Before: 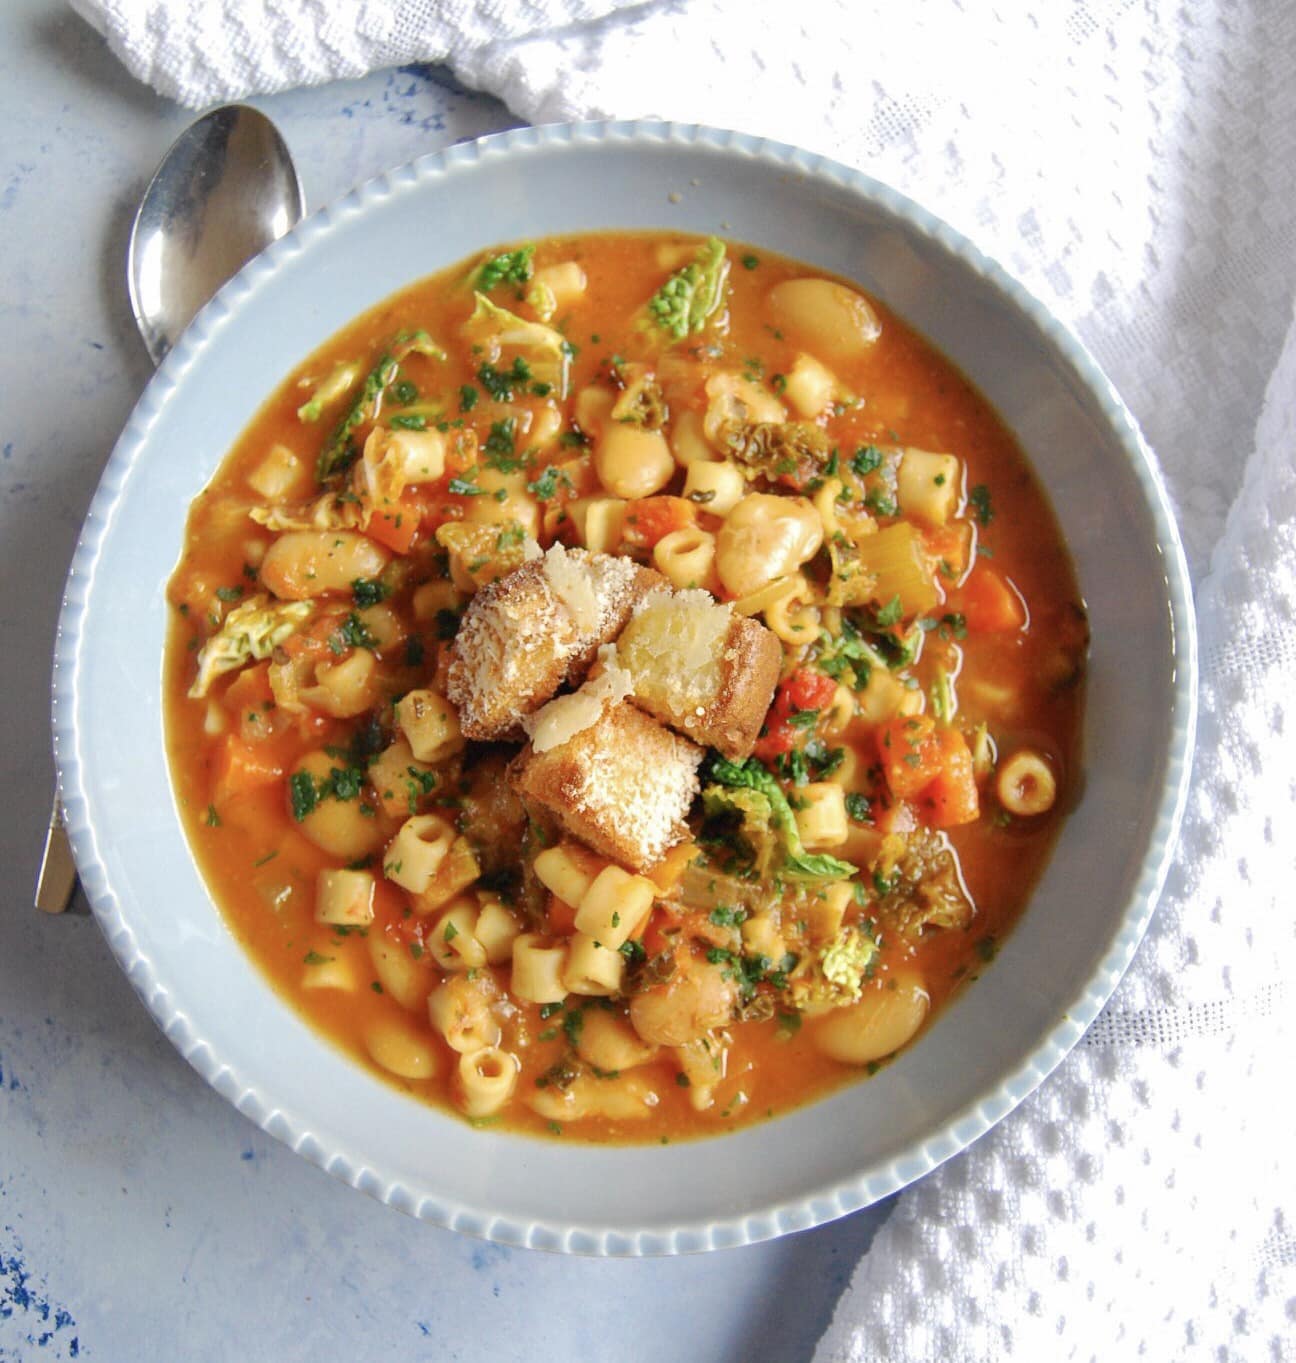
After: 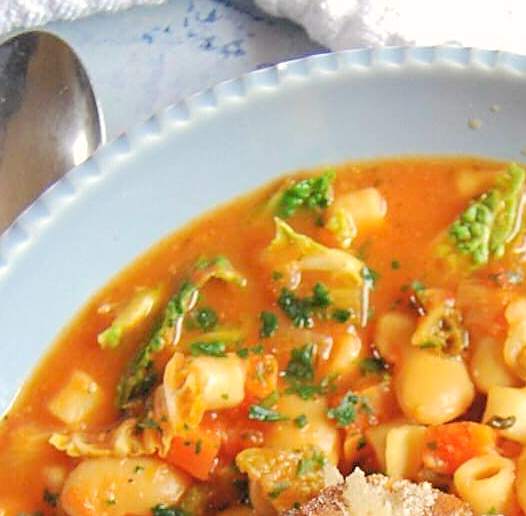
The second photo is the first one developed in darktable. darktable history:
white balance: red 1.009, blue 0.985
sharpen: on, module defaults
crop: left 15.452%, top 5.459%, right 43.956%, bottom 56.62%
contrast brightness saturation: brightness 0.13
